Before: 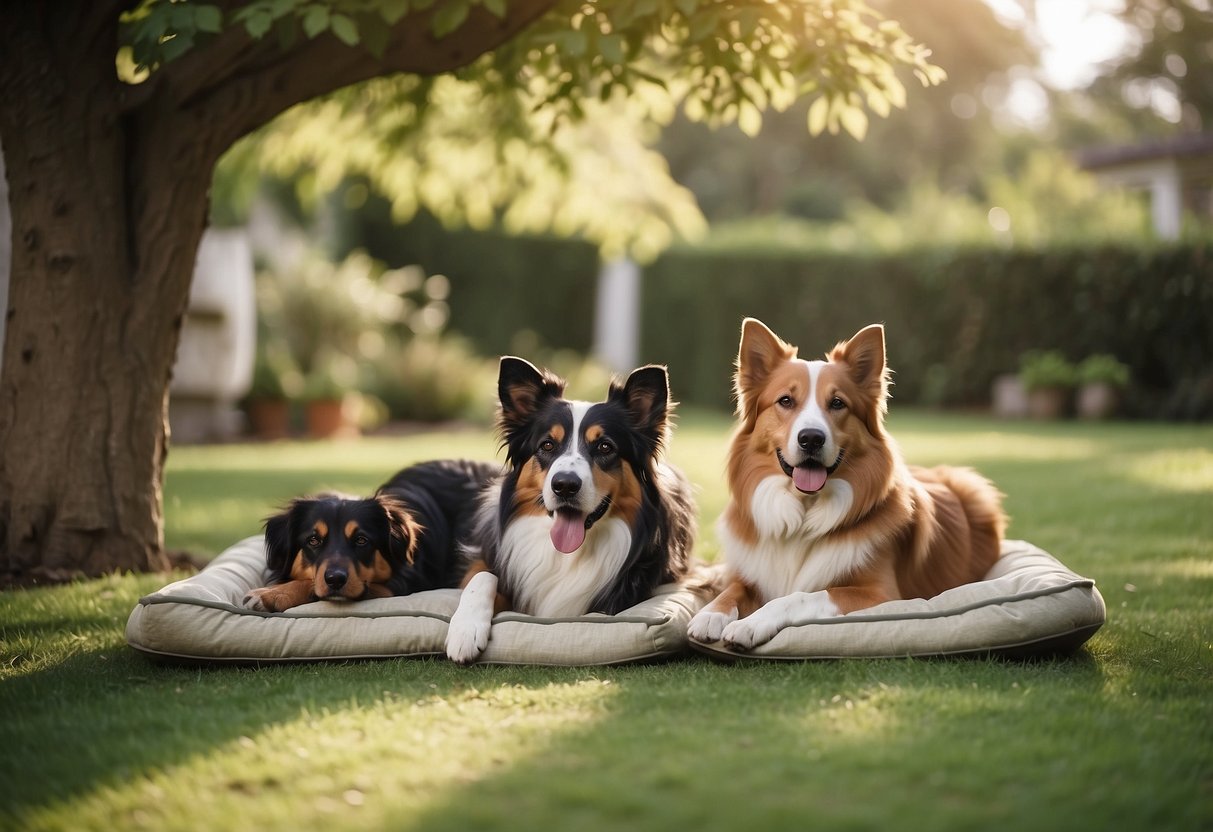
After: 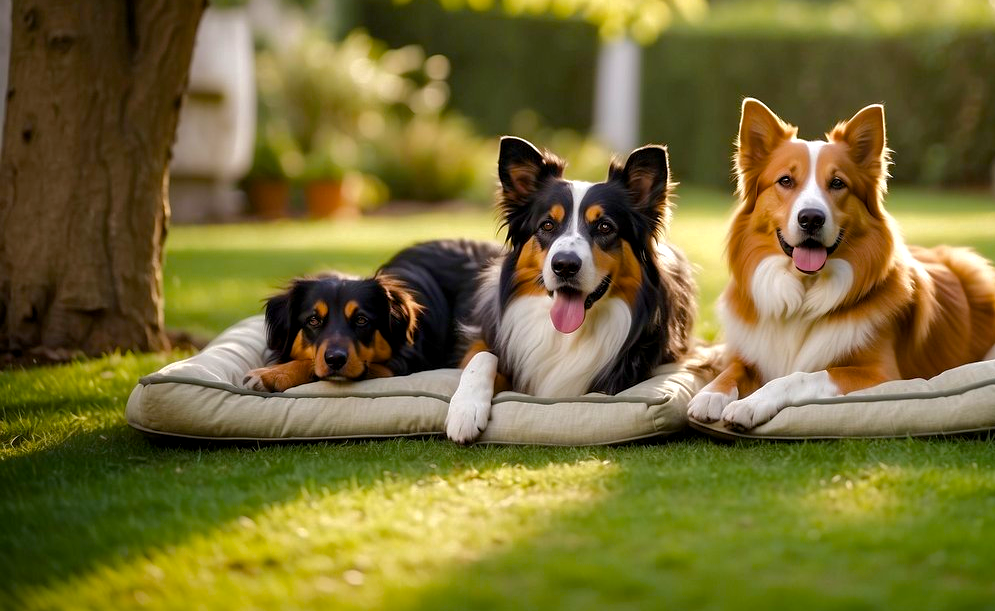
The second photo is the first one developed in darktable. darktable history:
exposure: black level correction 0.005, exposure 0.286 EV, compensate highlight preservation false
crop: top 26.531%, right 17.959%
color balance rgb: linear chroma grading › global chroma 15%, perceptual saturation grading › global saturation 30%
rgb curve: curves: ch0 [(0, 0) (0.175, 0.154) (0.785, 0.663) (1, 1)]
